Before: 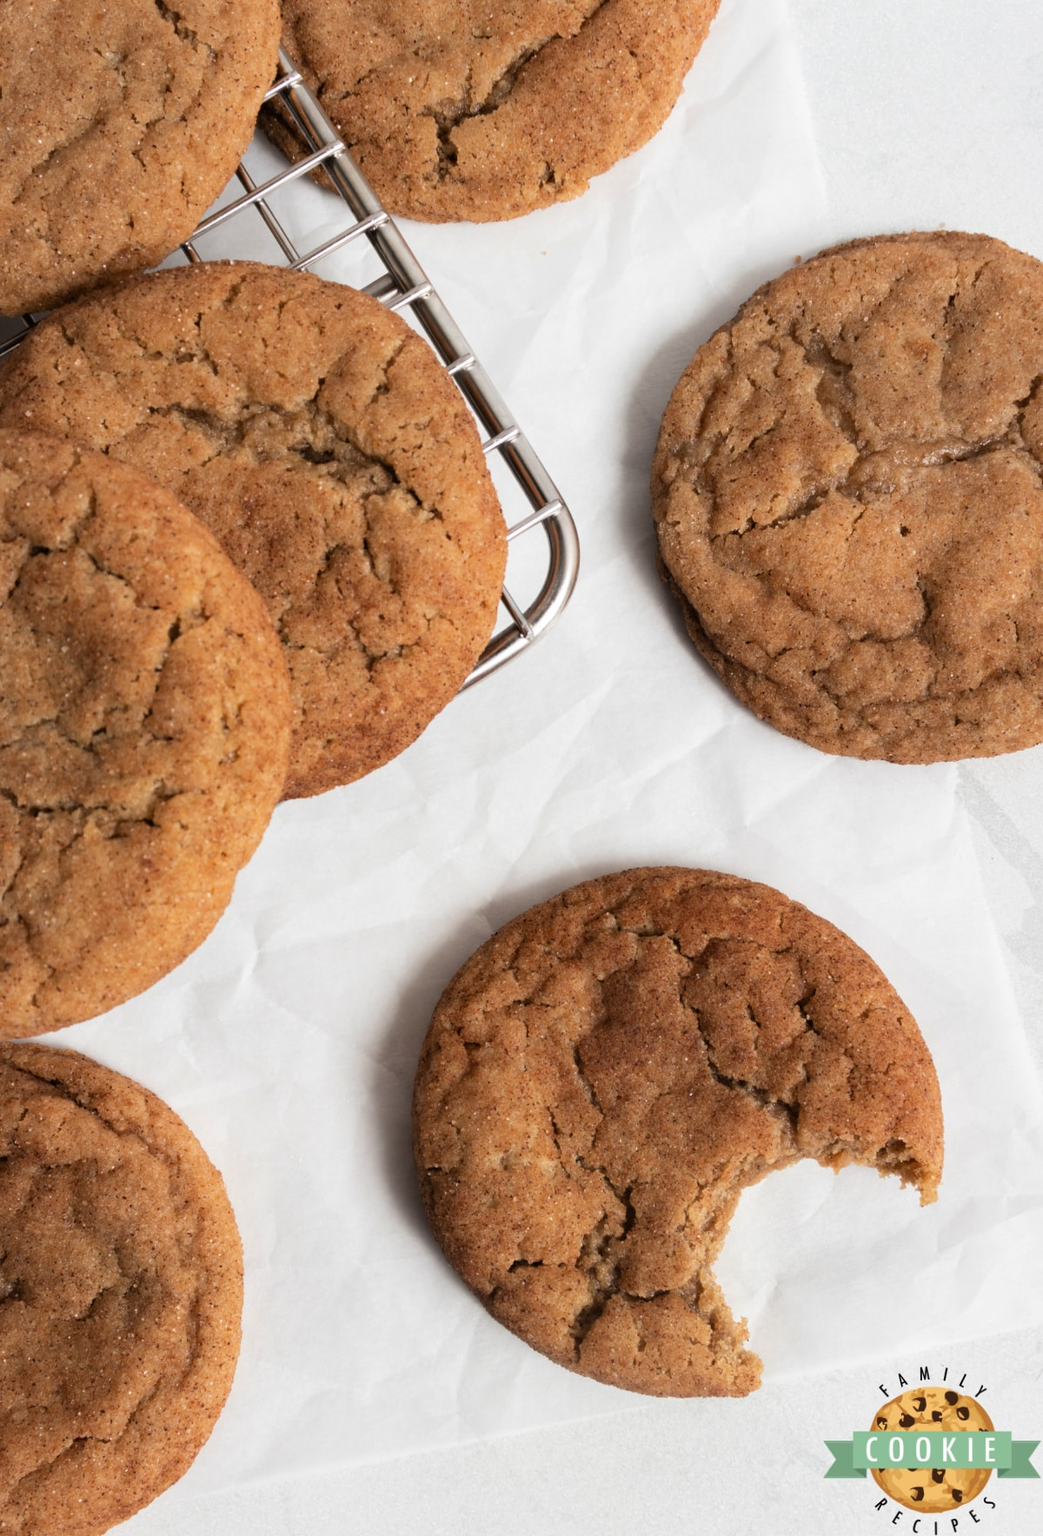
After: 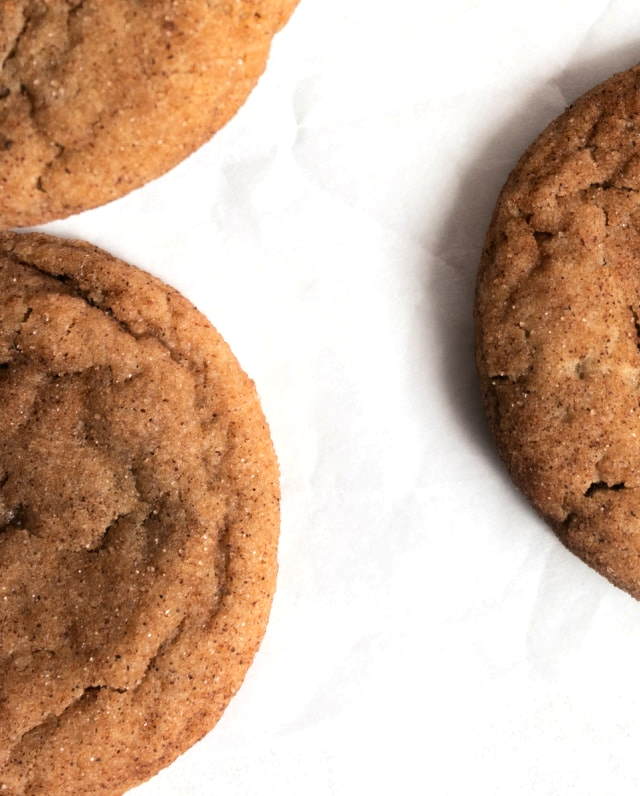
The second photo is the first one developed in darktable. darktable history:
tone equalizer: -8 EV -0.417 EV, -7 EV -0.389 EV, -6 EV -0.333 EV, -5 EV -0.222 EV, -3 EV 0.222 EV, -2 EV 0.333 EV, -1 EV 0.389 EV, +0 EV 0.417 EV, edges refinement/feathering 500, mask exposure compensation -1.57 EV, preserve details no
crop and rotate: top 54.778%, right 46.61%, bottom 0.159%
